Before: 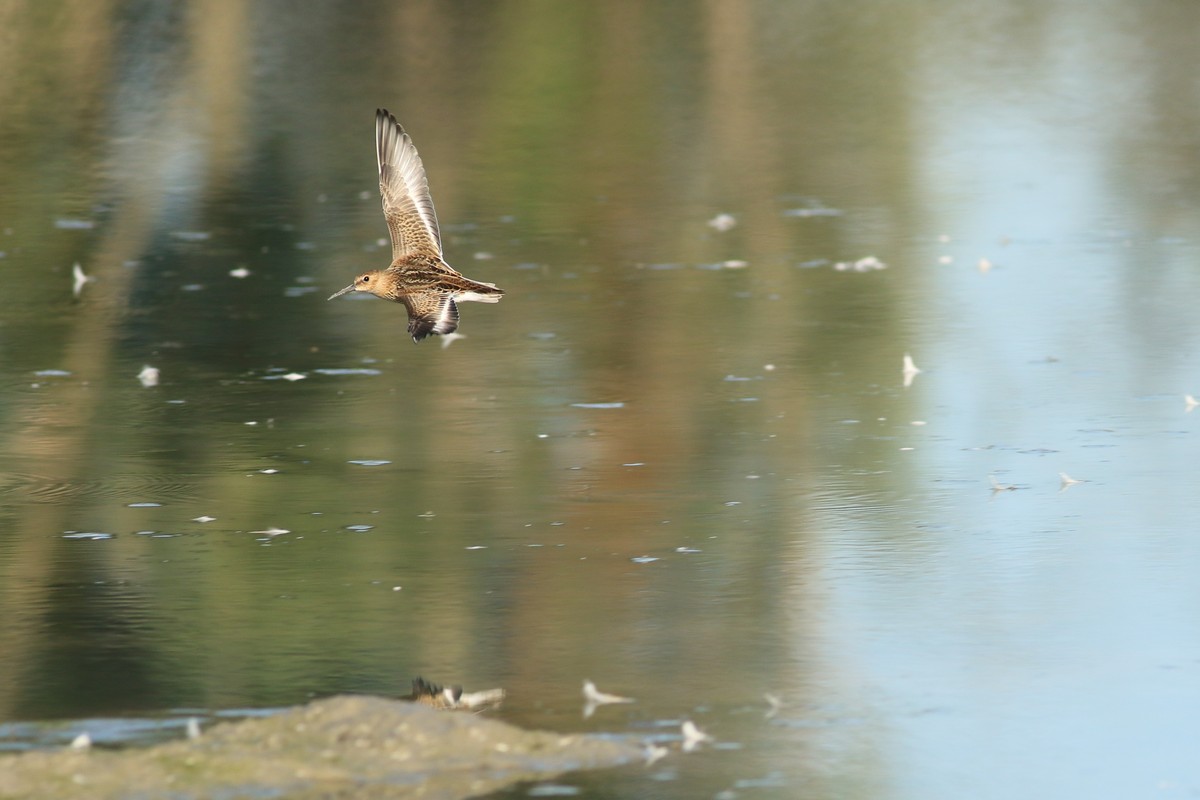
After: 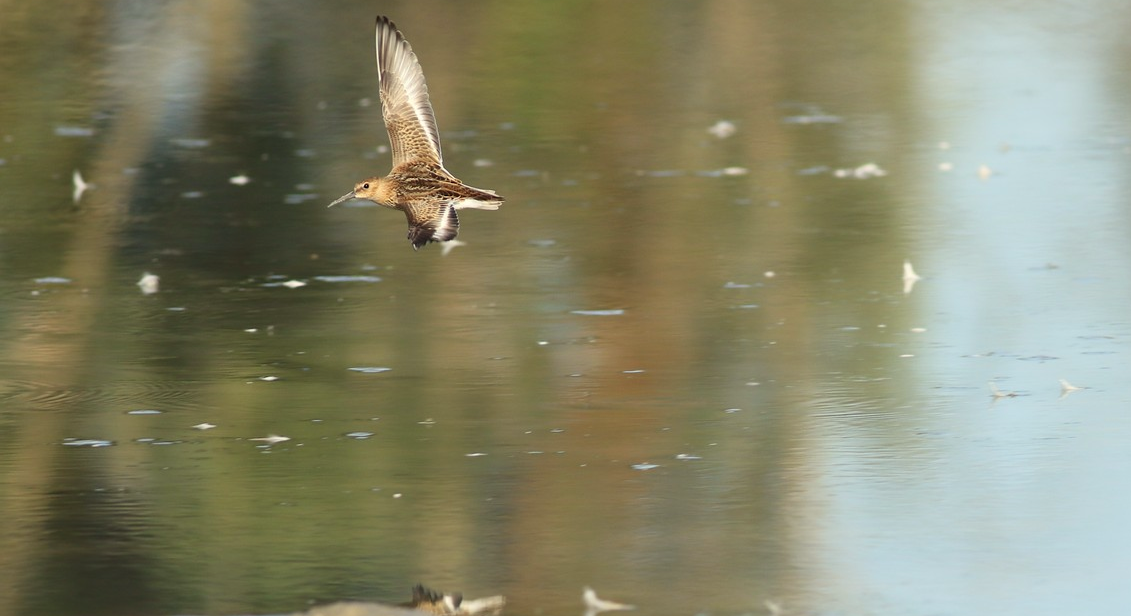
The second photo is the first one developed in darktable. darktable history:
crop and rotate: angle 0.03°, top 11.643%, right 5.651%, bottom 11.189%
color correction: highlights a* -0.95, highlights b* 4.5, shadows a* 3.55
